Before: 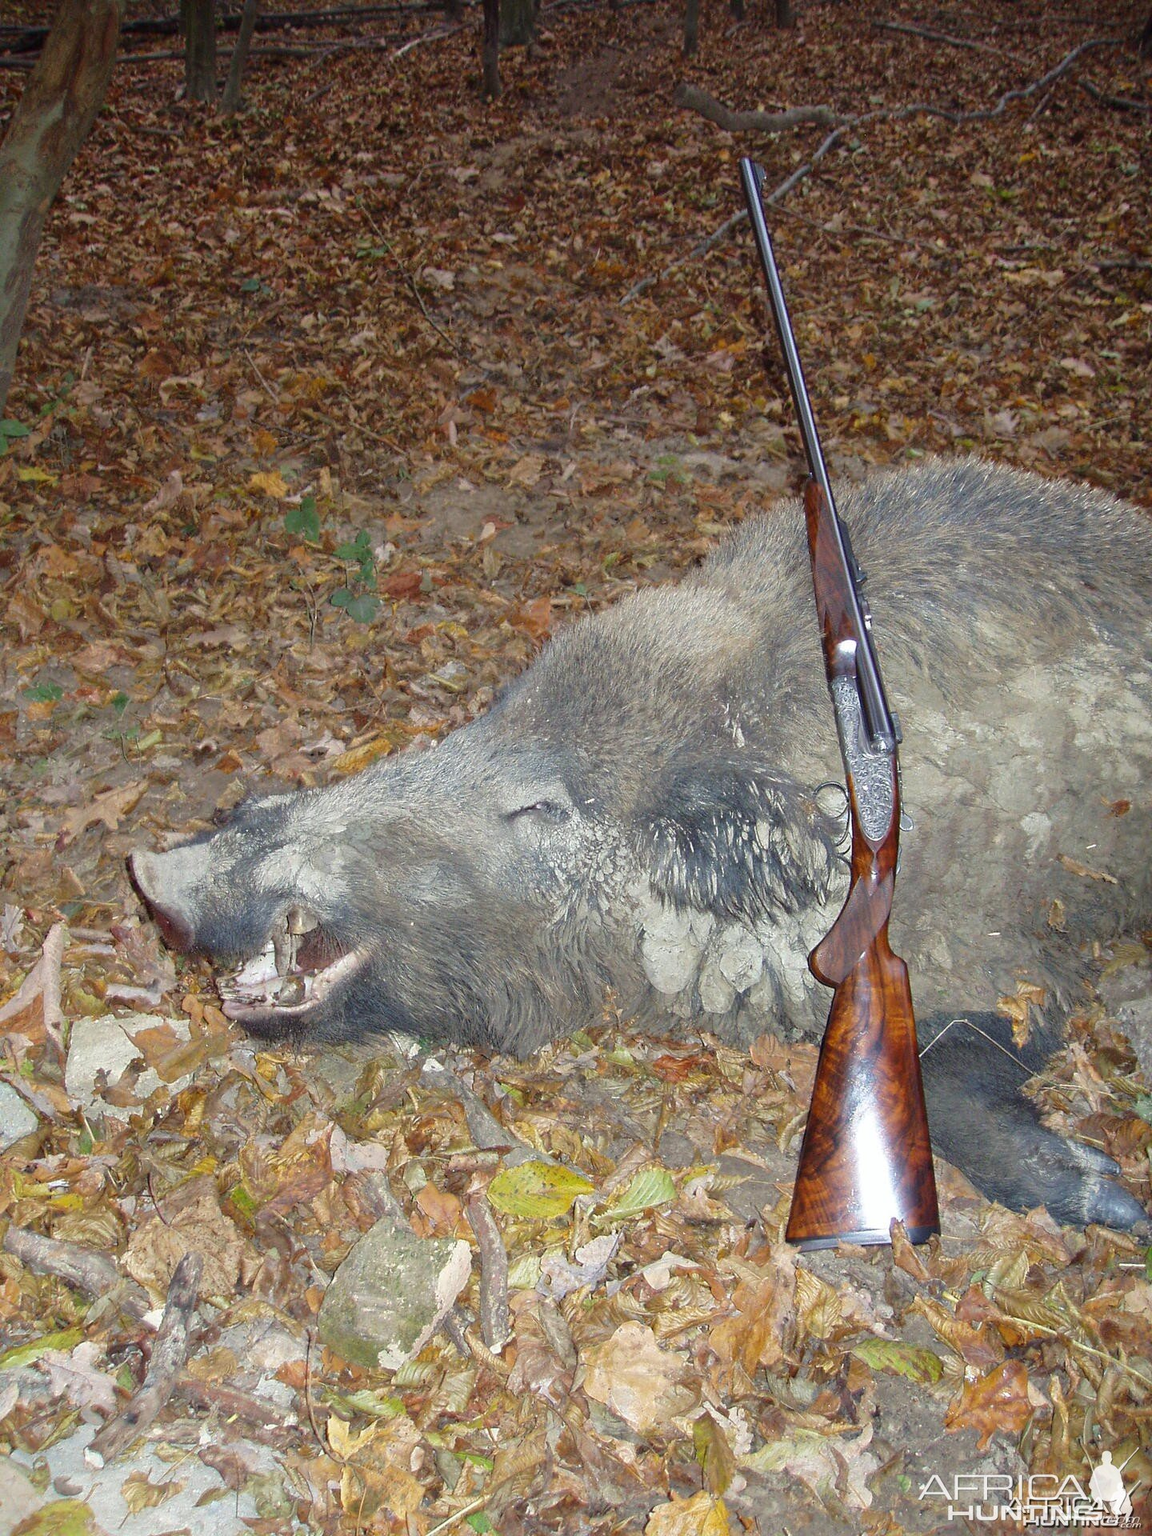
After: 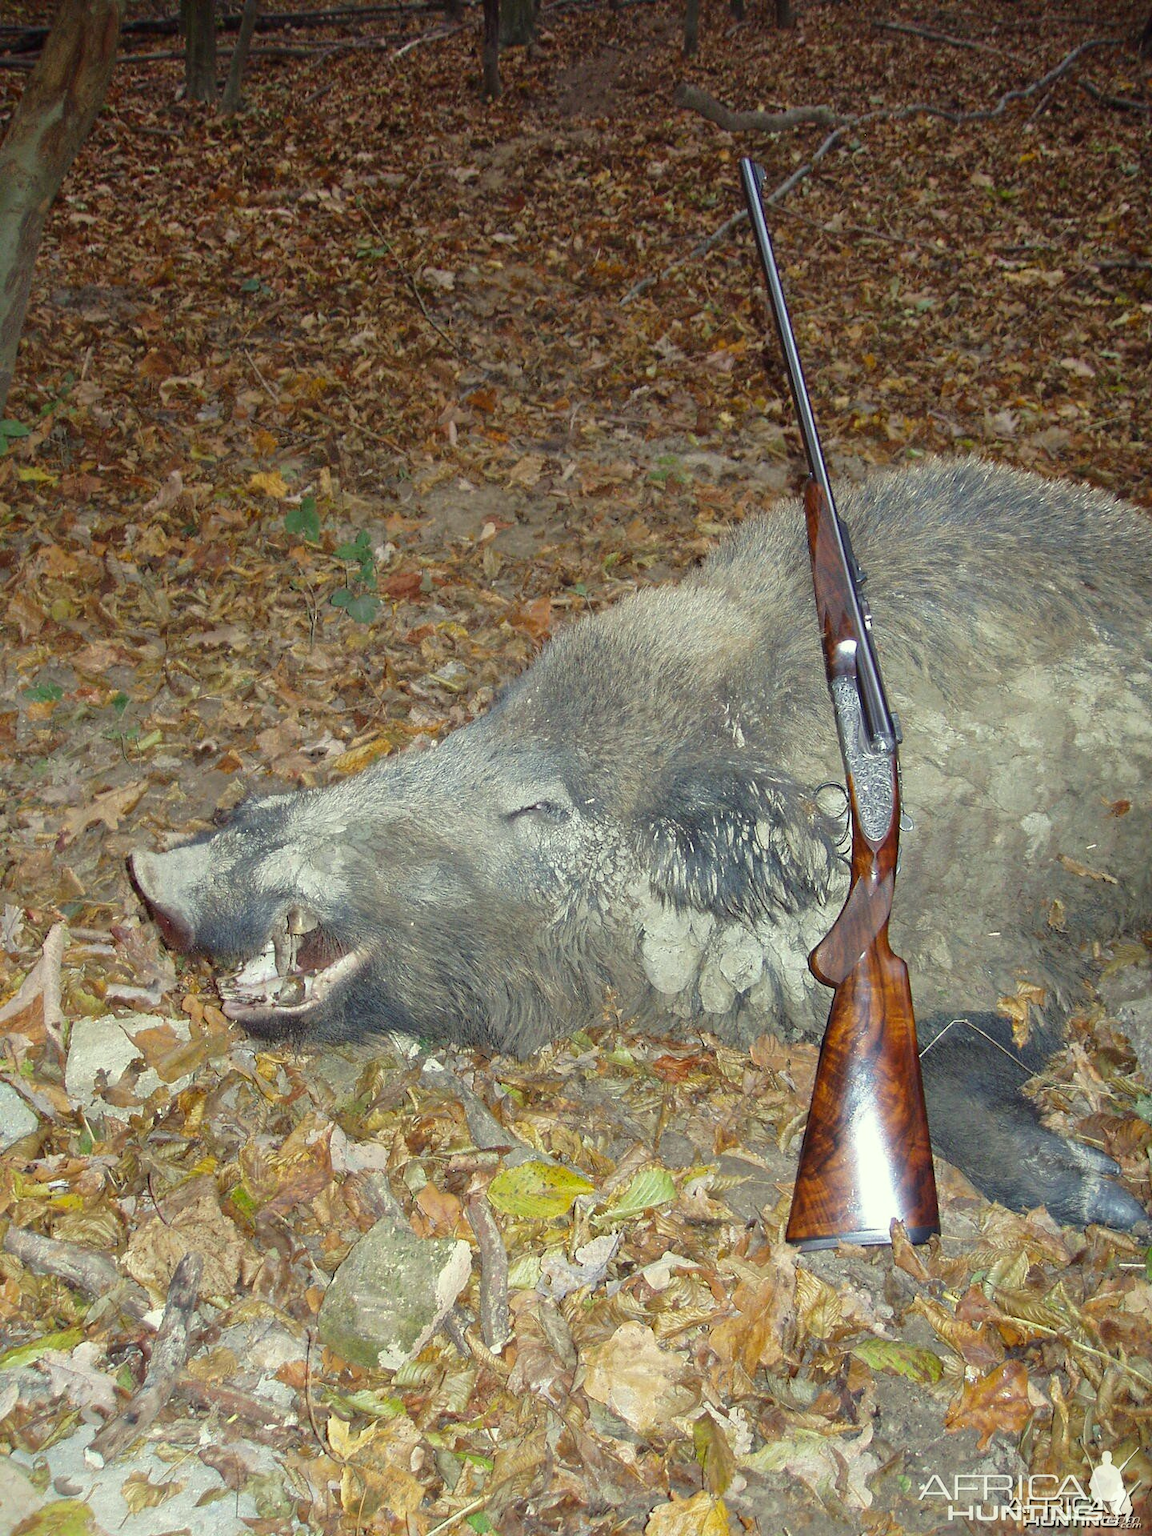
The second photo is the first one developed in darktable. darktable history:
color correction: highlights a* -4.27, highlights b* 6.79
